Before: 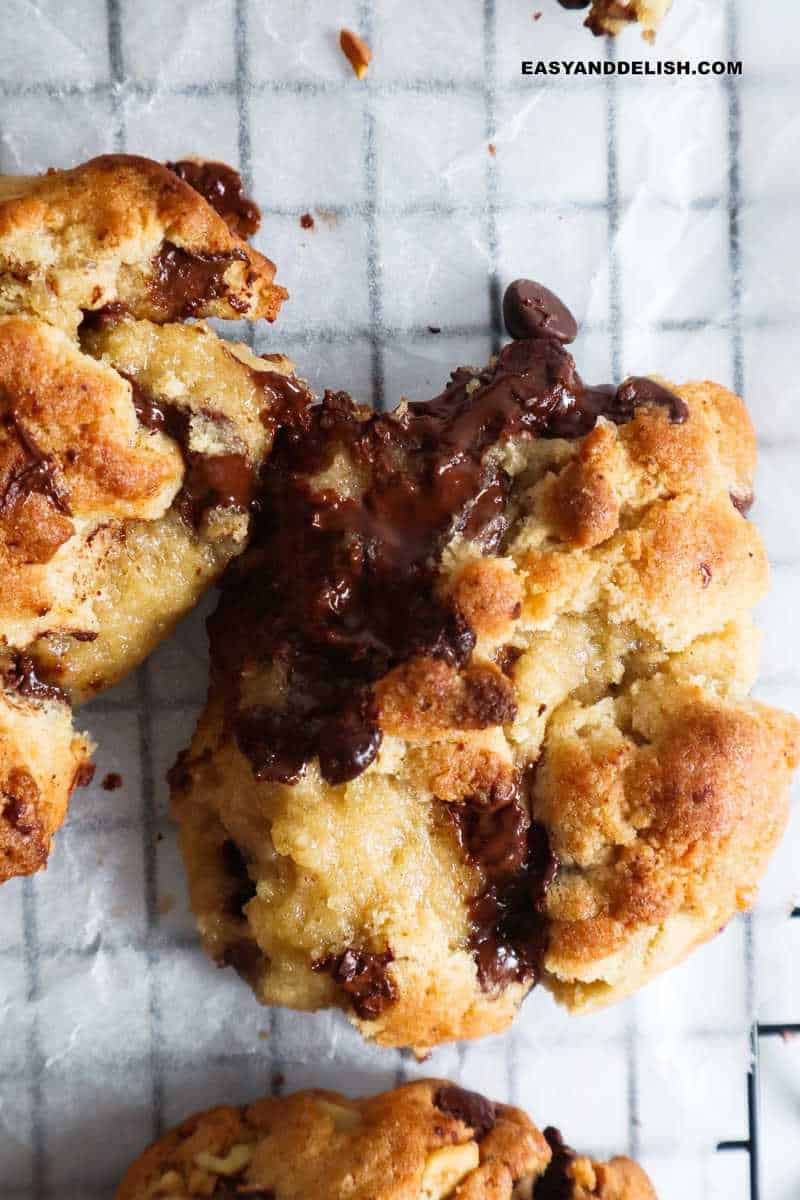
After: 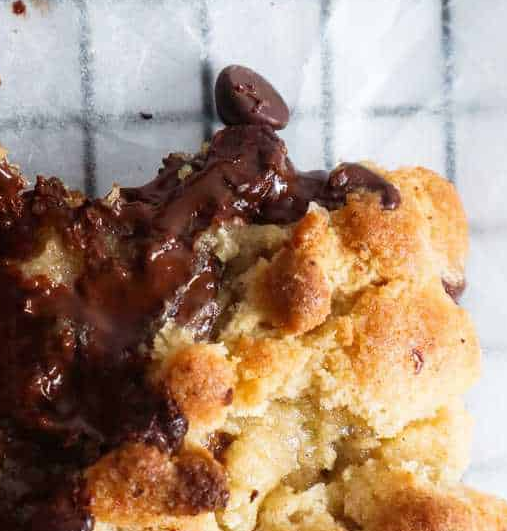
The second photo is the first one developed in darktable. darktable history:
crop: left 36.064%, top 17.854%, right 0.558%, bottom 37.893%
